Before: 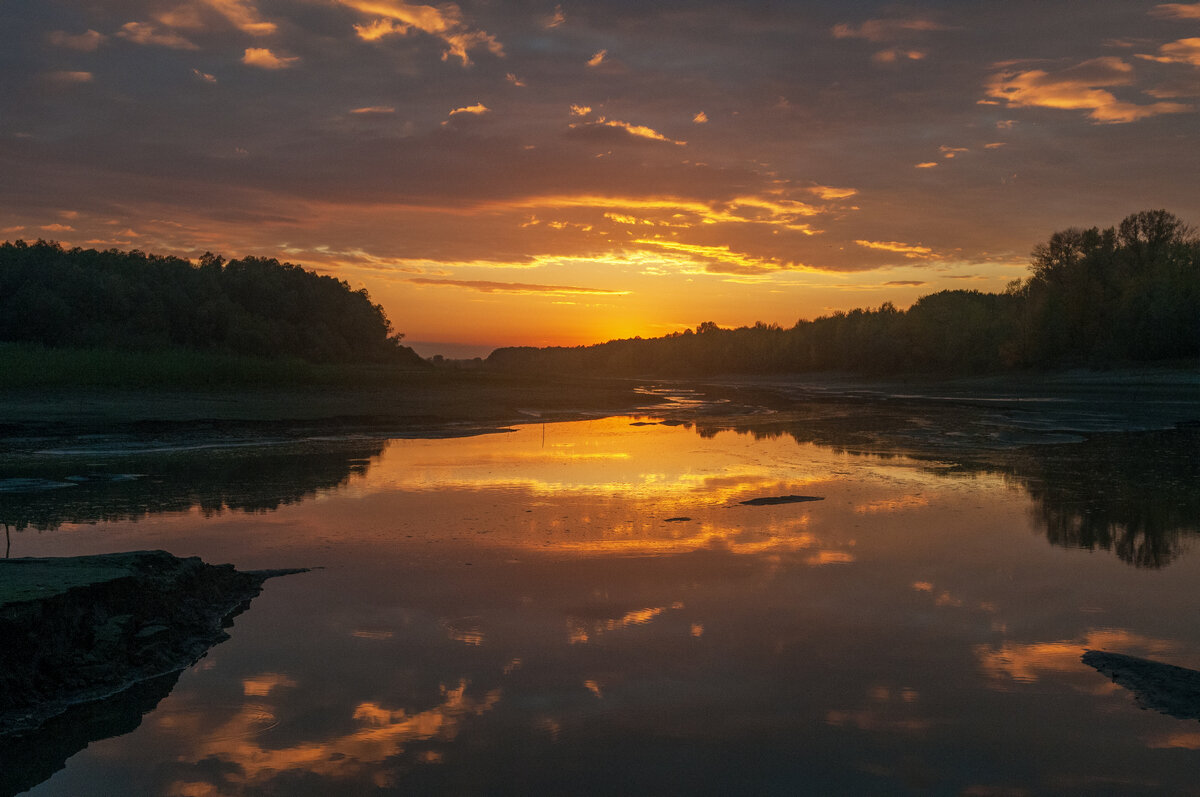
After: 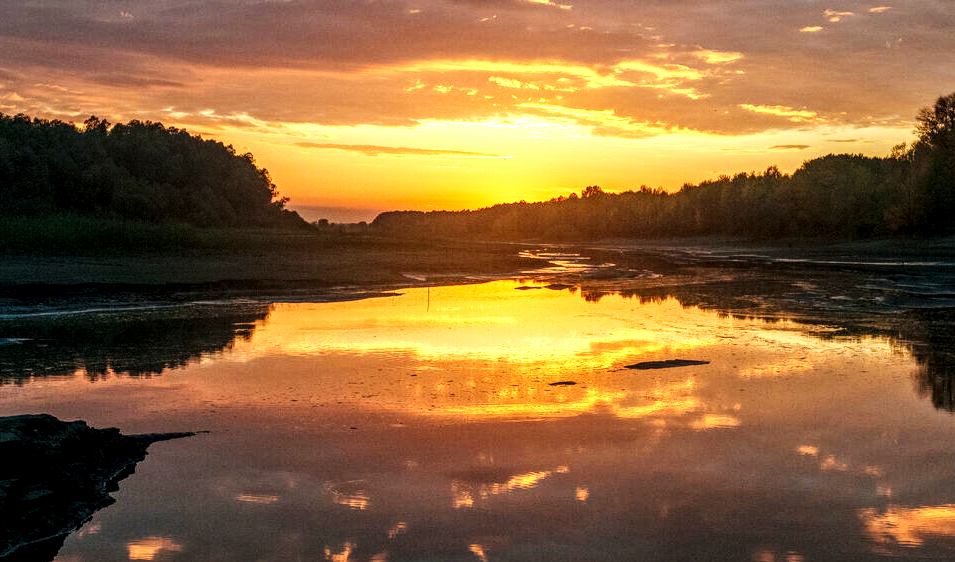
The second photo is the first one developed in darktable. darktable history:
crop: left 9.635%, top 17.071%, right 10.709%, bottom 12.299%
base curve: curves: ch0 [(0, 0.003) (0.001, 0.002) (0.006, 0.004) (0.02, 0.022) (0.048, 0.086) (0.094, 0.234) (0.162, 0.431) (0.258, 0.629) (0.385, 0.8) (0.548, 0.918) (0.751, 0.988) (1, 1)], preserve colors none
local contrast: detail 150%
